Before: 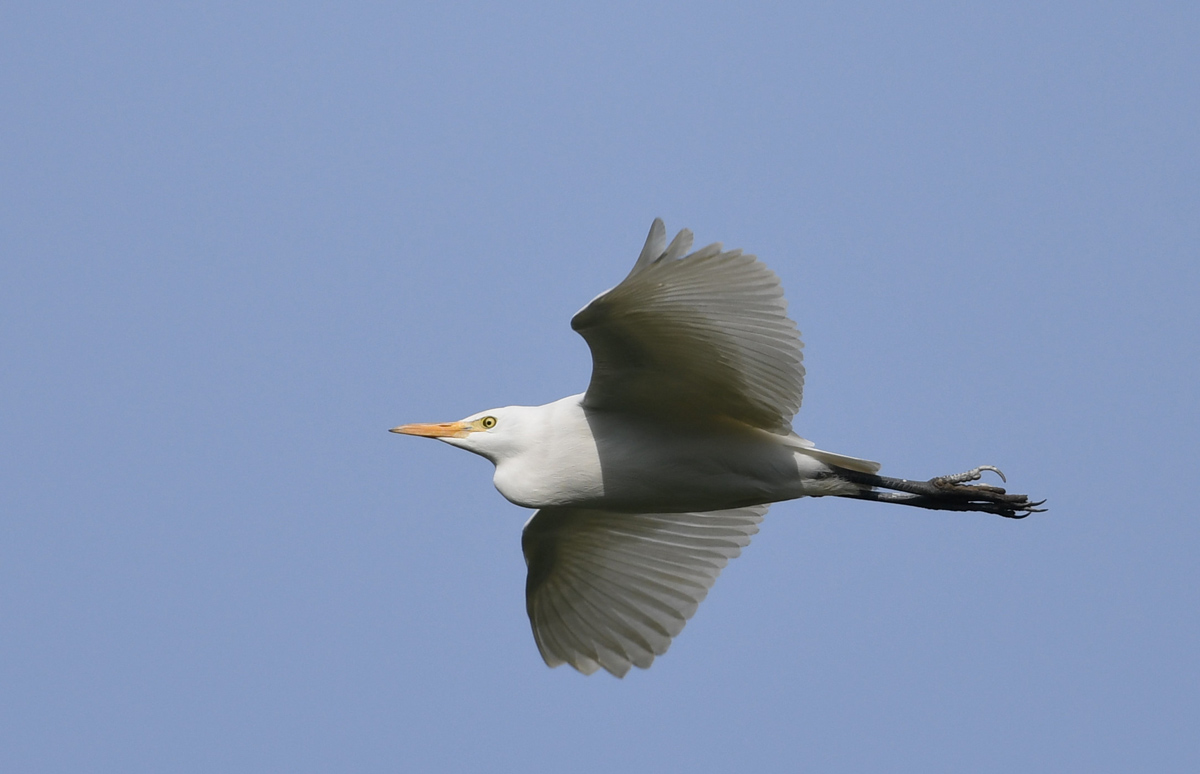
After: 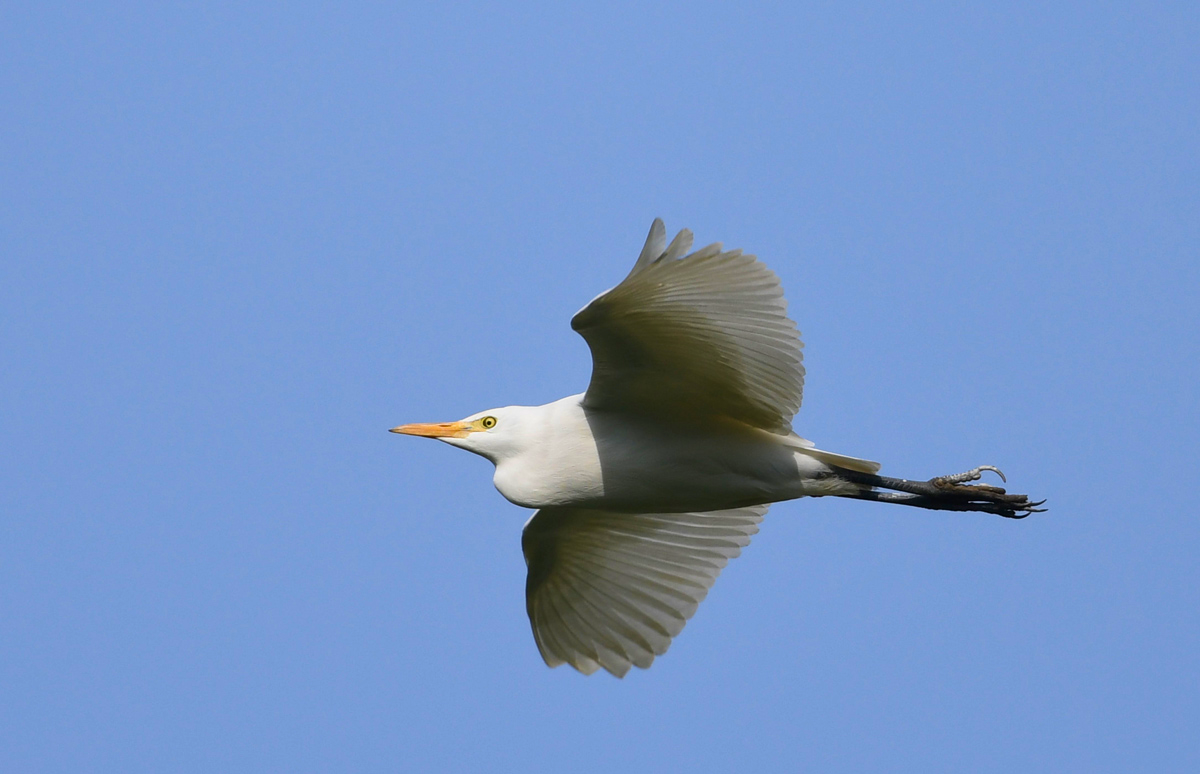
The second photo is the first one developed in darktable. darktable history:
velvia: strength 29%
contrast brightness saturation: contrast 0.09, saturation 0.28
